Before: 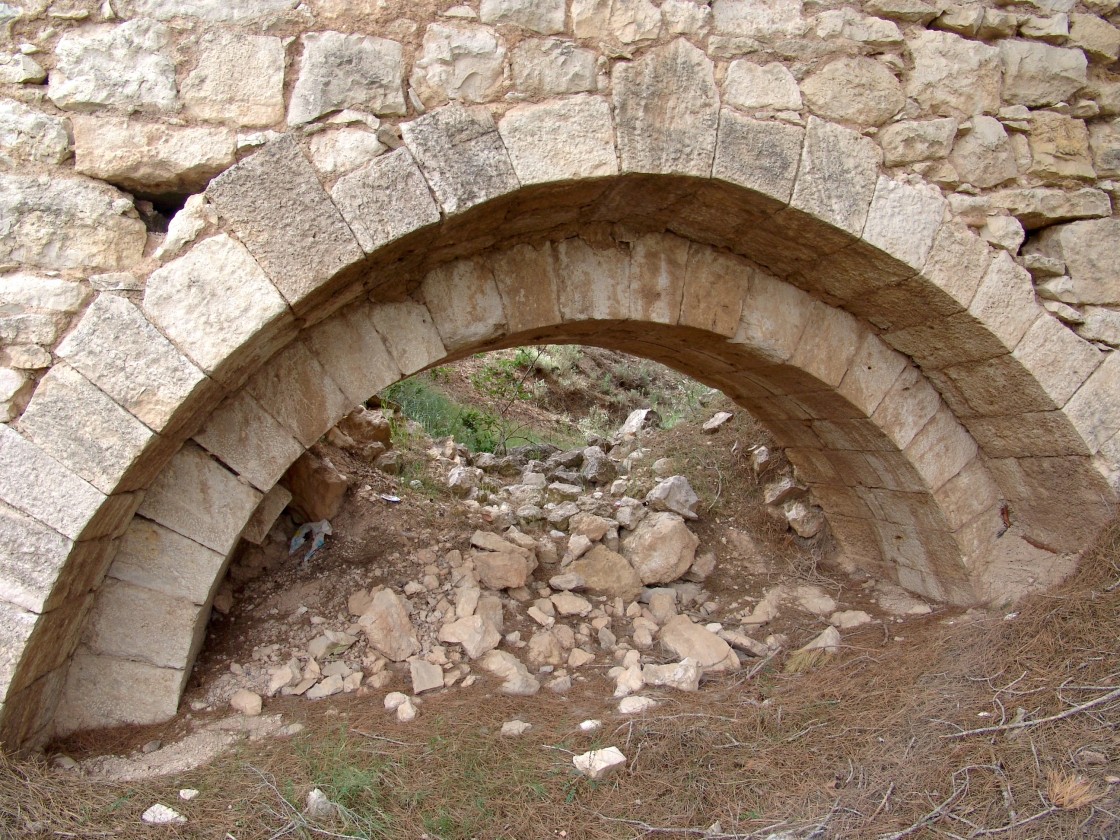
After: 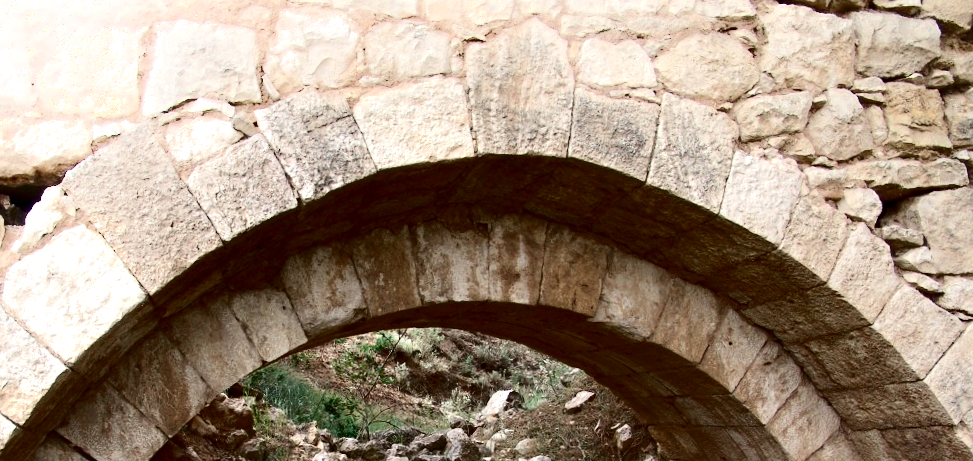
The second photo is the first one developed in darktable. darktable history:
tone equalizer: -8 EV -0.417 EV, -7 EV -0.389 EV, -6 EV -0.333 EV, -5 EV -0.222 EV, -3 EV 0.222 EV, -2 EV 0.333 EV, -1 EV 0.389 EV, +0 EV 0.417 EV, edges refinement/feathering 500, mask exposure compensation -1.57 EV, preserve details no
contrast brightness saturation: contrast 0.22, brightness -0.19, saturation 0.24
rotate and perspective: rotation -1.42°, crop left 0.016, crop right 0.984, crop top 0.035, crop bottom 0.965
crop and rotate: left 11.812%, bottom 42.776%
shadows and highlights: shadows -21.3, highlights 100, soften with gaussian
color zones: curves: ch0 [(0, 0.5) (0.125, 0.4) (0.25, 0.5) (0.375, 0.4) (0.5, 0.4) (0.625, 0.35) (0.75, 0.35) (0.875, 0.5)]; ch1 [(0, 0.35) (0.125, 0.45) (0.25, 0.35) (0.375, 0.35) (0.5, 0.35) (0.625, 0.35) (0.75, 0.45) (0.875, 0.35)]; ch2 [(0, 0.6) (0.125, 0.5) (0.25, 0.5) (0.375, 0.6) (0.5, 0.6) (0.625, 0.5) (0.75, 0.5) (0.875, 0.5)]
exposure: black level correction -0.001, exposure 0.08 EV, compensate highlight preservation false
